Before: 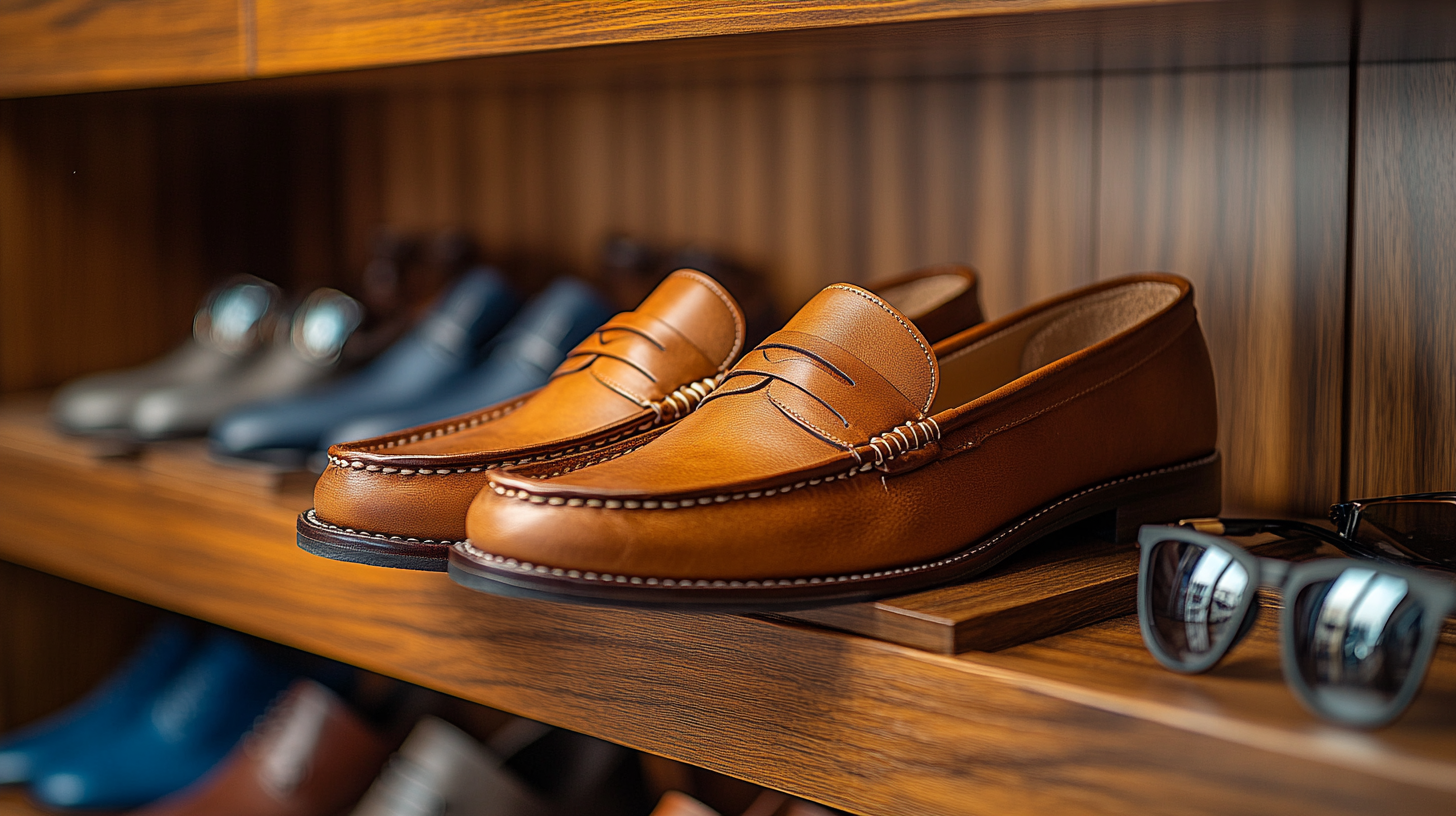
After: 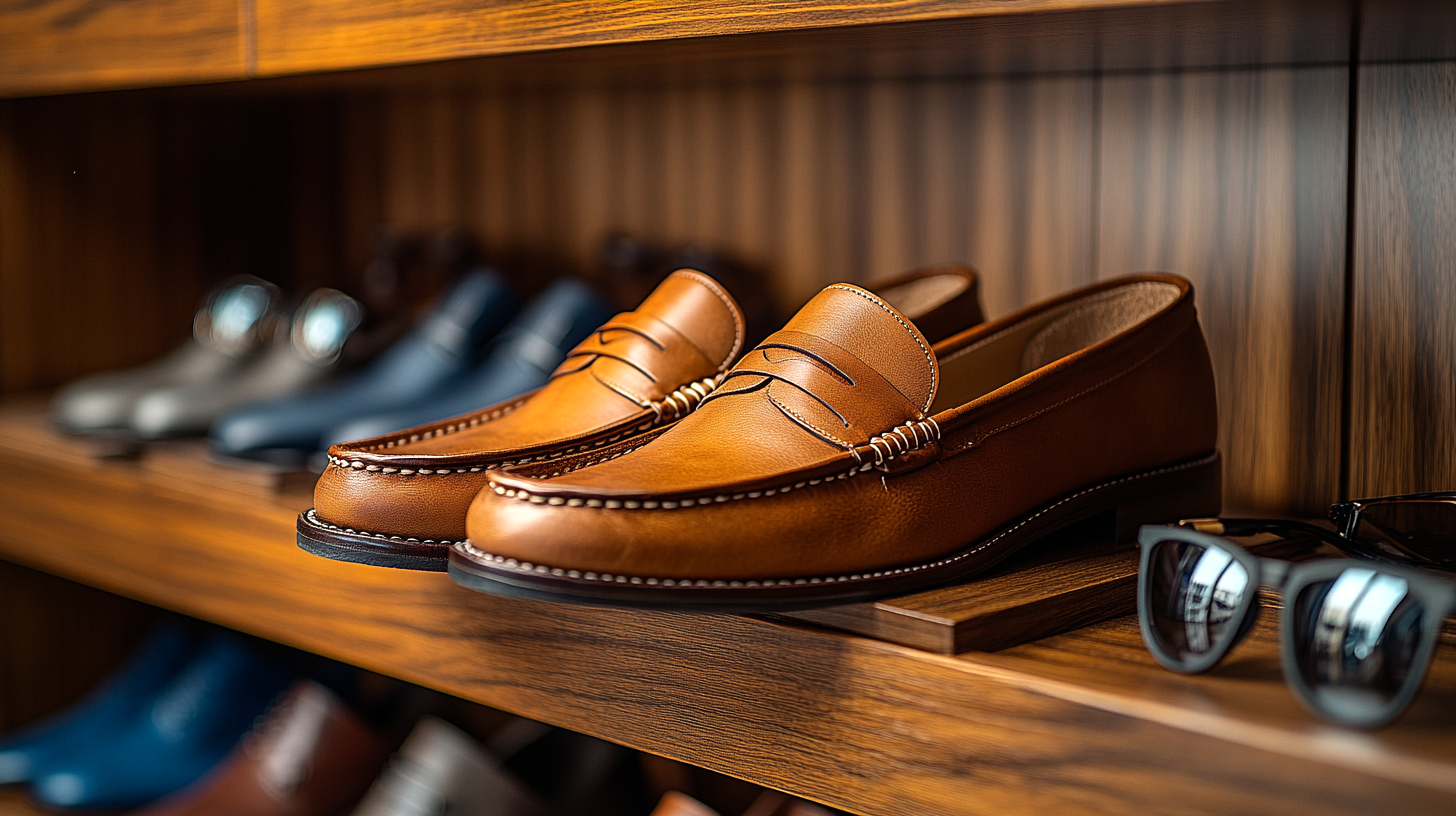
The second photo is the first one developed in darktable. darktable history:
tone curve: curves: ch0 [(0, 0) (0.003, 0.002) (0.011, 0.006) (0.025, 0.014) (0.044, 0.025) (0.069, 0.039) (0.1, 0.056) (0.136, 0.086) (0.177, 0.129) (0.224, 0.183) (0.277, 0.247) (0.335, 0.318) (0.399, 0.395) (0.468, 0.48) (0.543, 0.571) (0.623, 0.668) (0.709, 0.773) (0.801, 0.873) (0.898, 0.978) (1, 1)]
